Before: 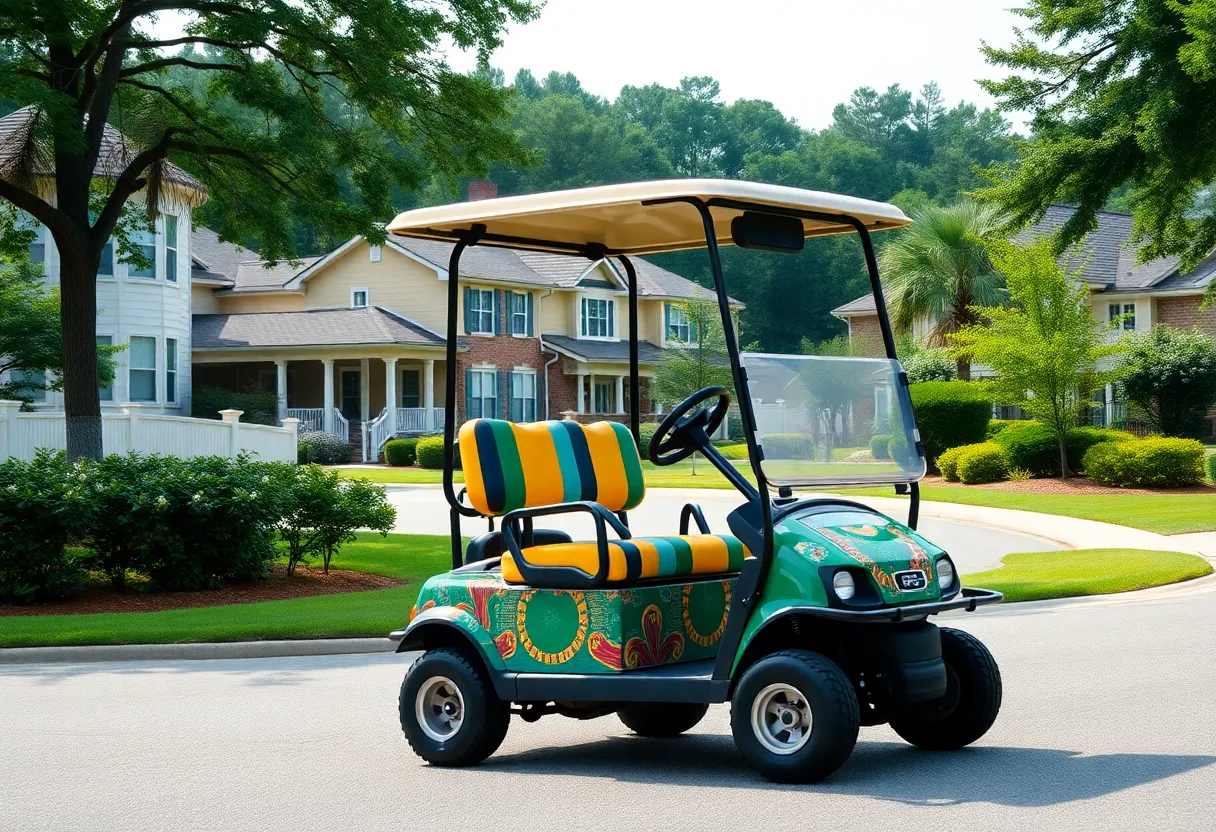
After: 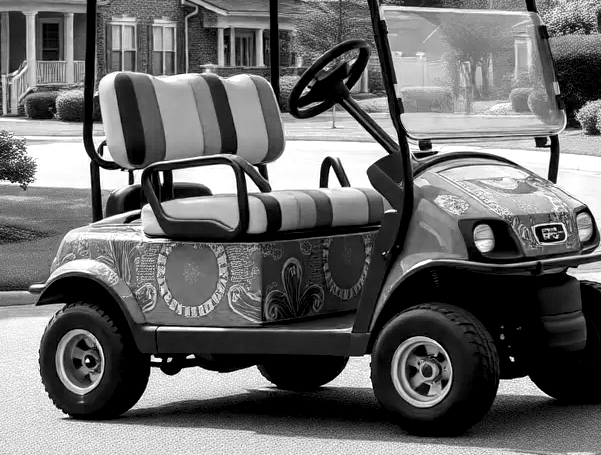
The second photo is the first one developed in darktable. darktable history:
crop: left 29.672%, top 41.786%, right 20.851%, bottom 3.487%
local contrast: highlights 100%, shadows 100%, detail 200%, midtone range 0.2
monochrome: on, module defaults
